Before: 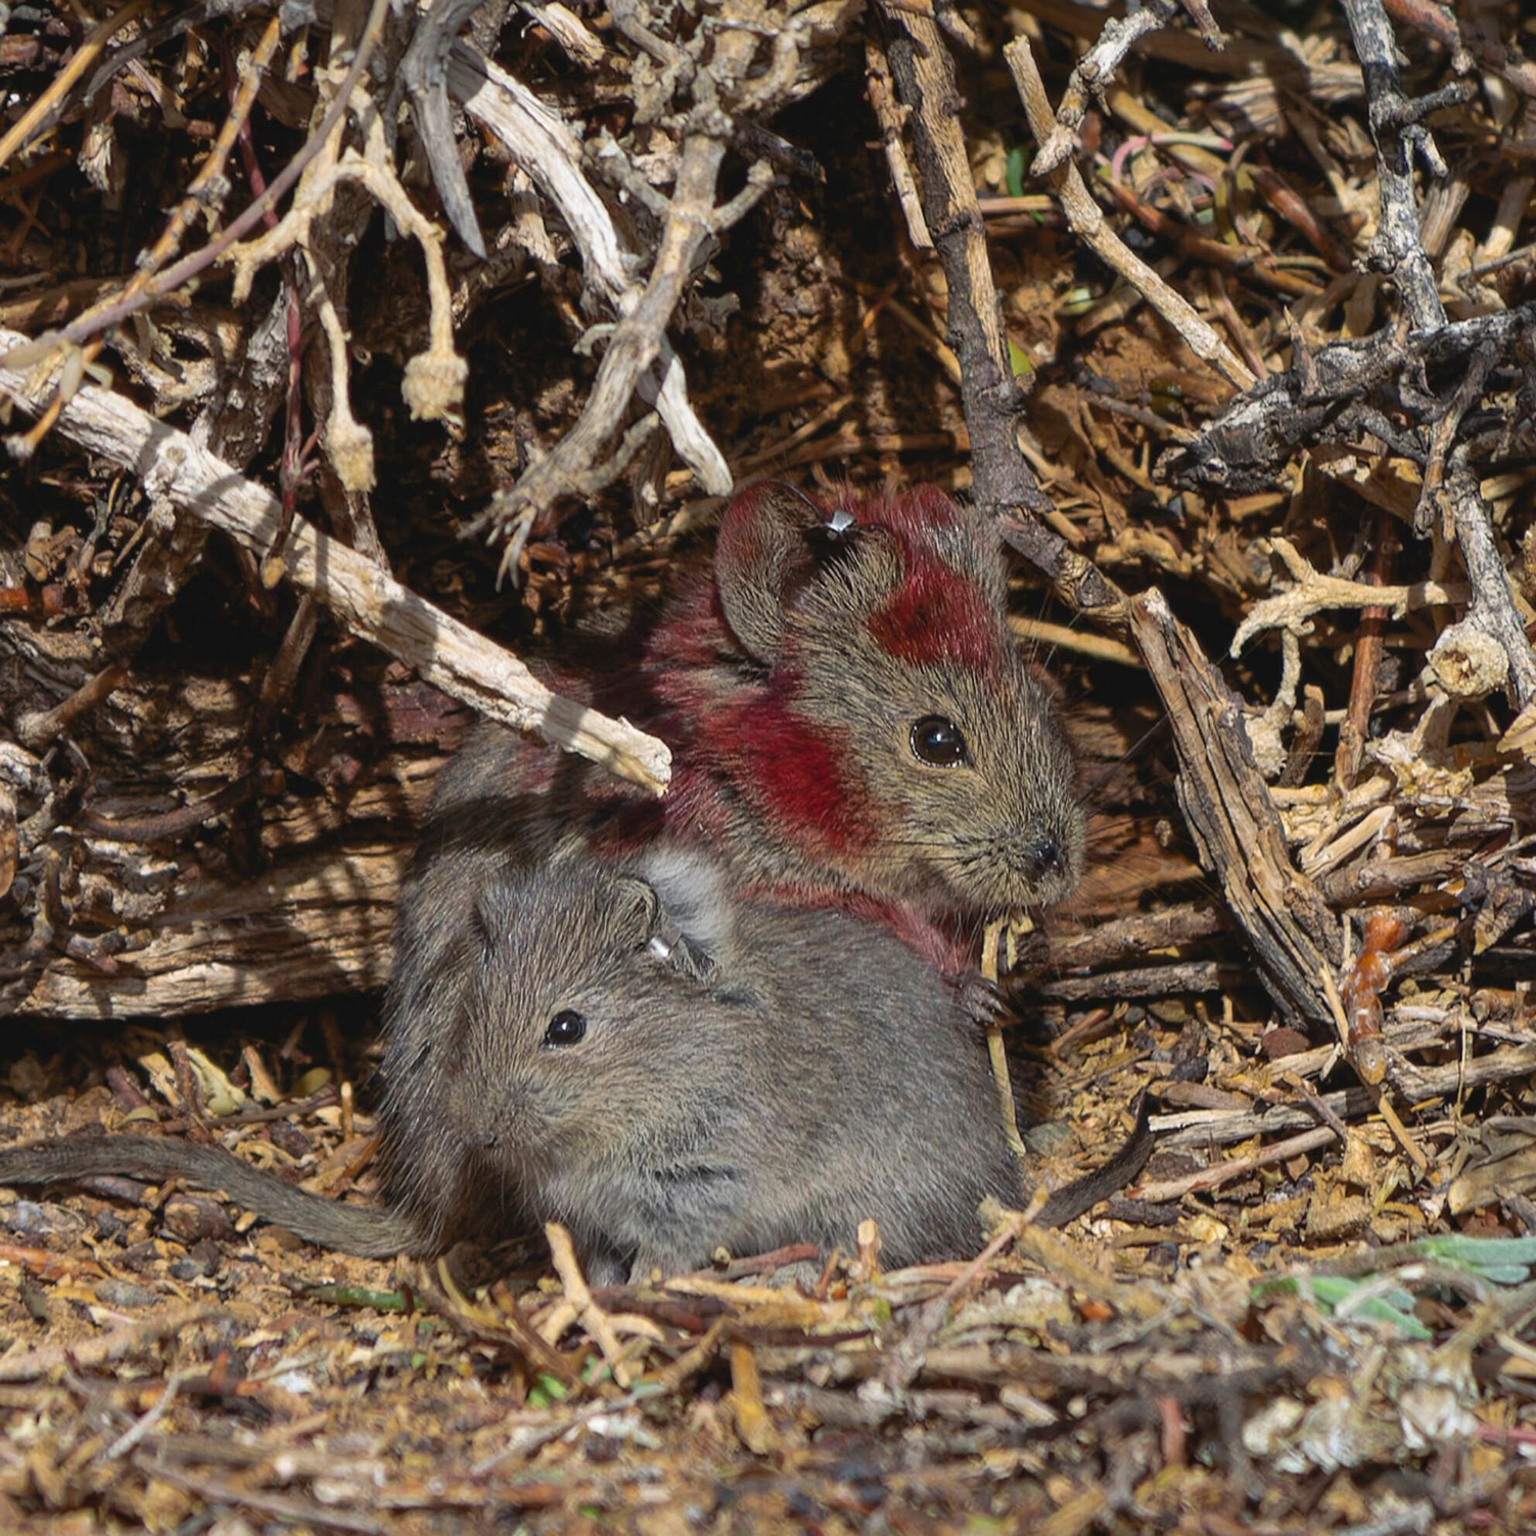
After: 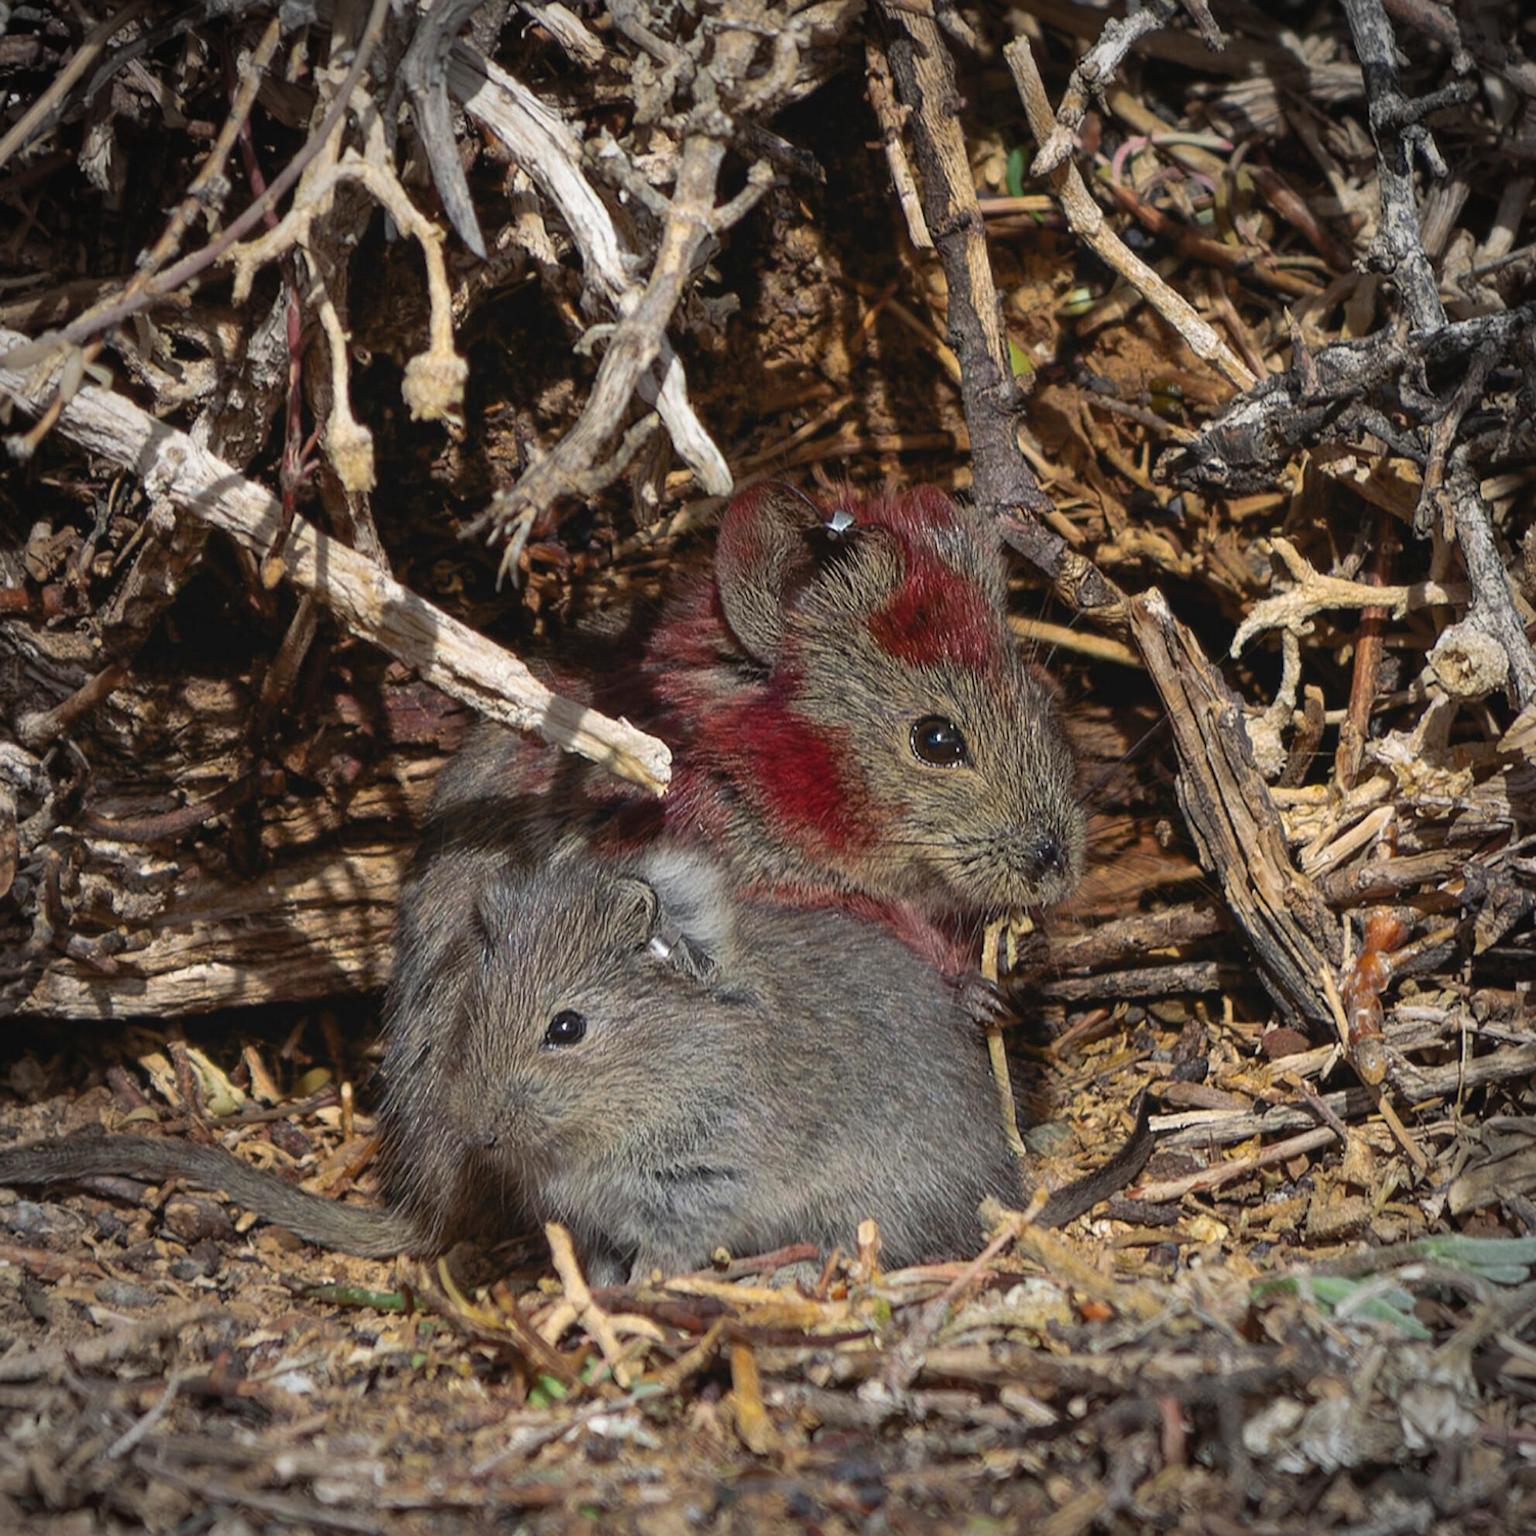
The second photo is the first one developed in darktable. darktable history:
vignetting: fall-off radius 45.93%
